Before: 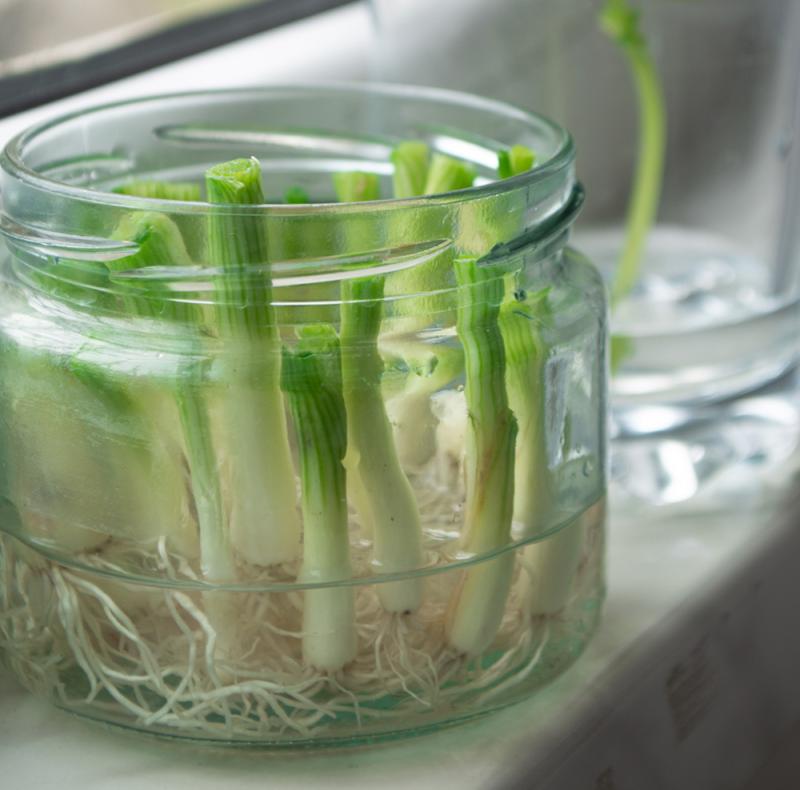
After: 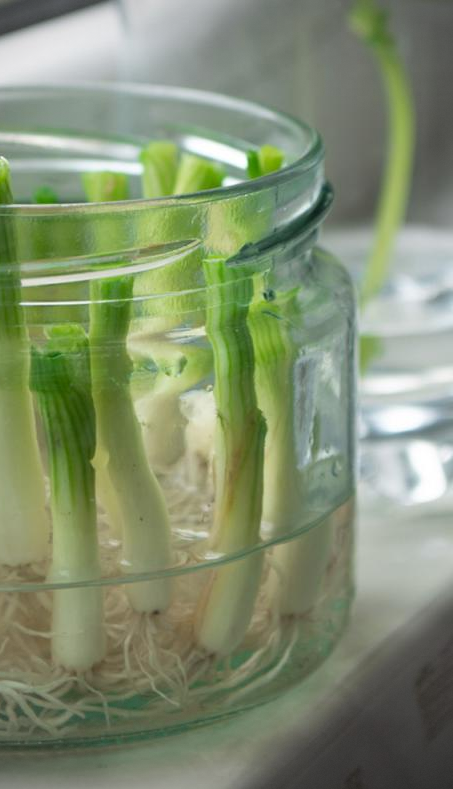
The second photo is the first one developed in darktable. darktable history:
vignetting: dithering 8-bit output, unbound false
crop: left 31.458%, top 0%, right 11.876%
rotate and perspective: automatic cropping original format, crop left 0, crop top 0
